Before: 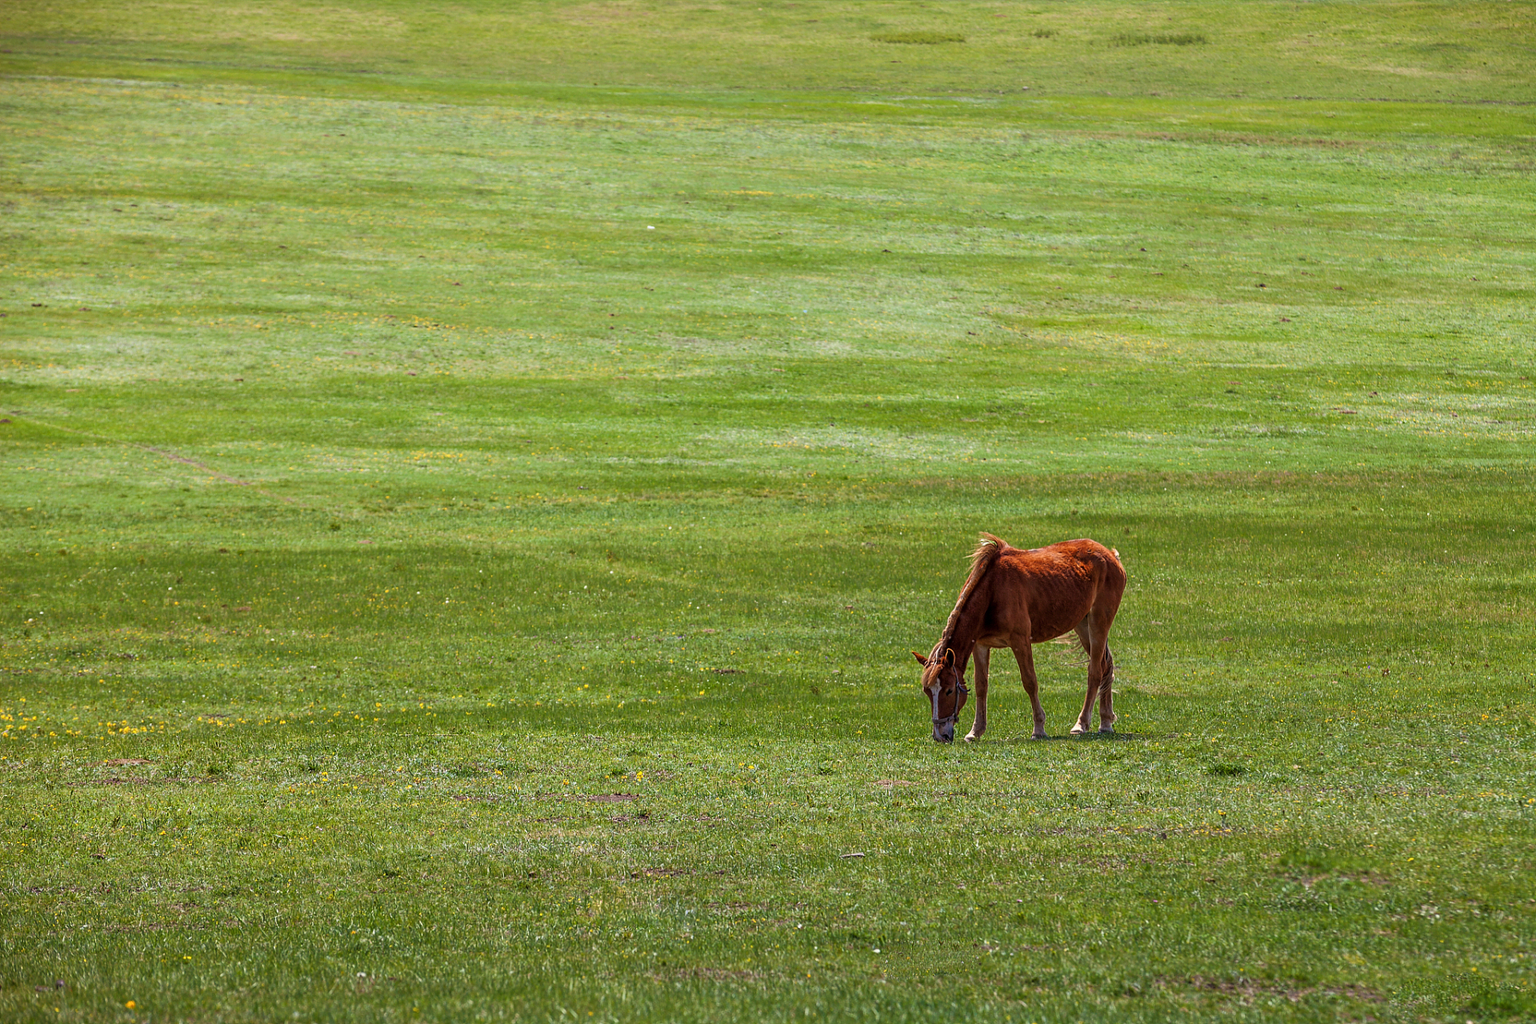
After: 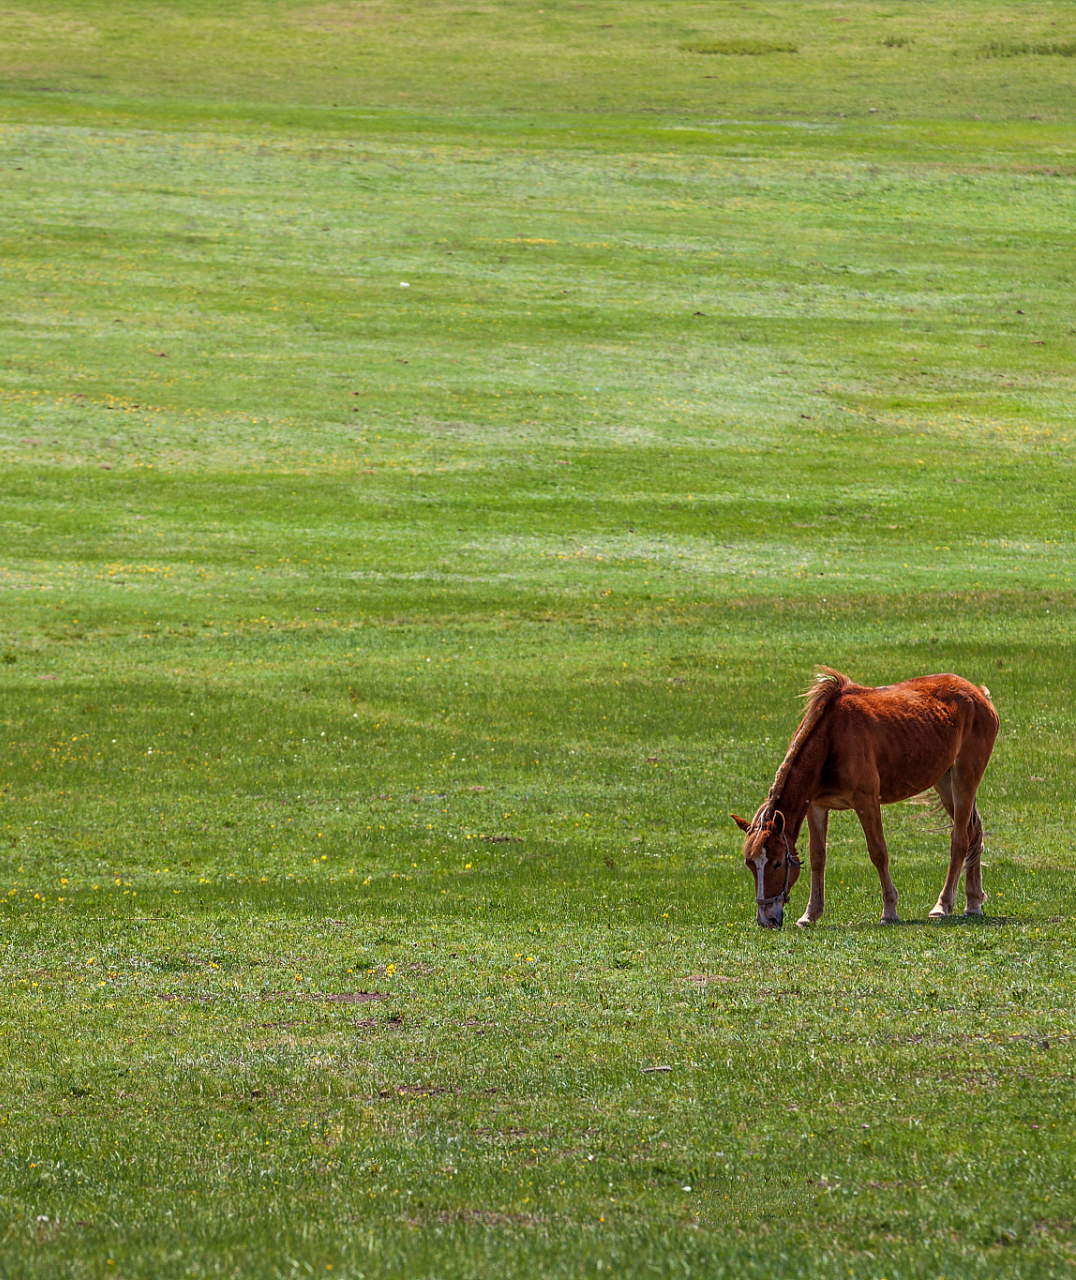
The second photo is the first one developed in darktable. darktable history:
crop: left 21.333%, right 22.599%
